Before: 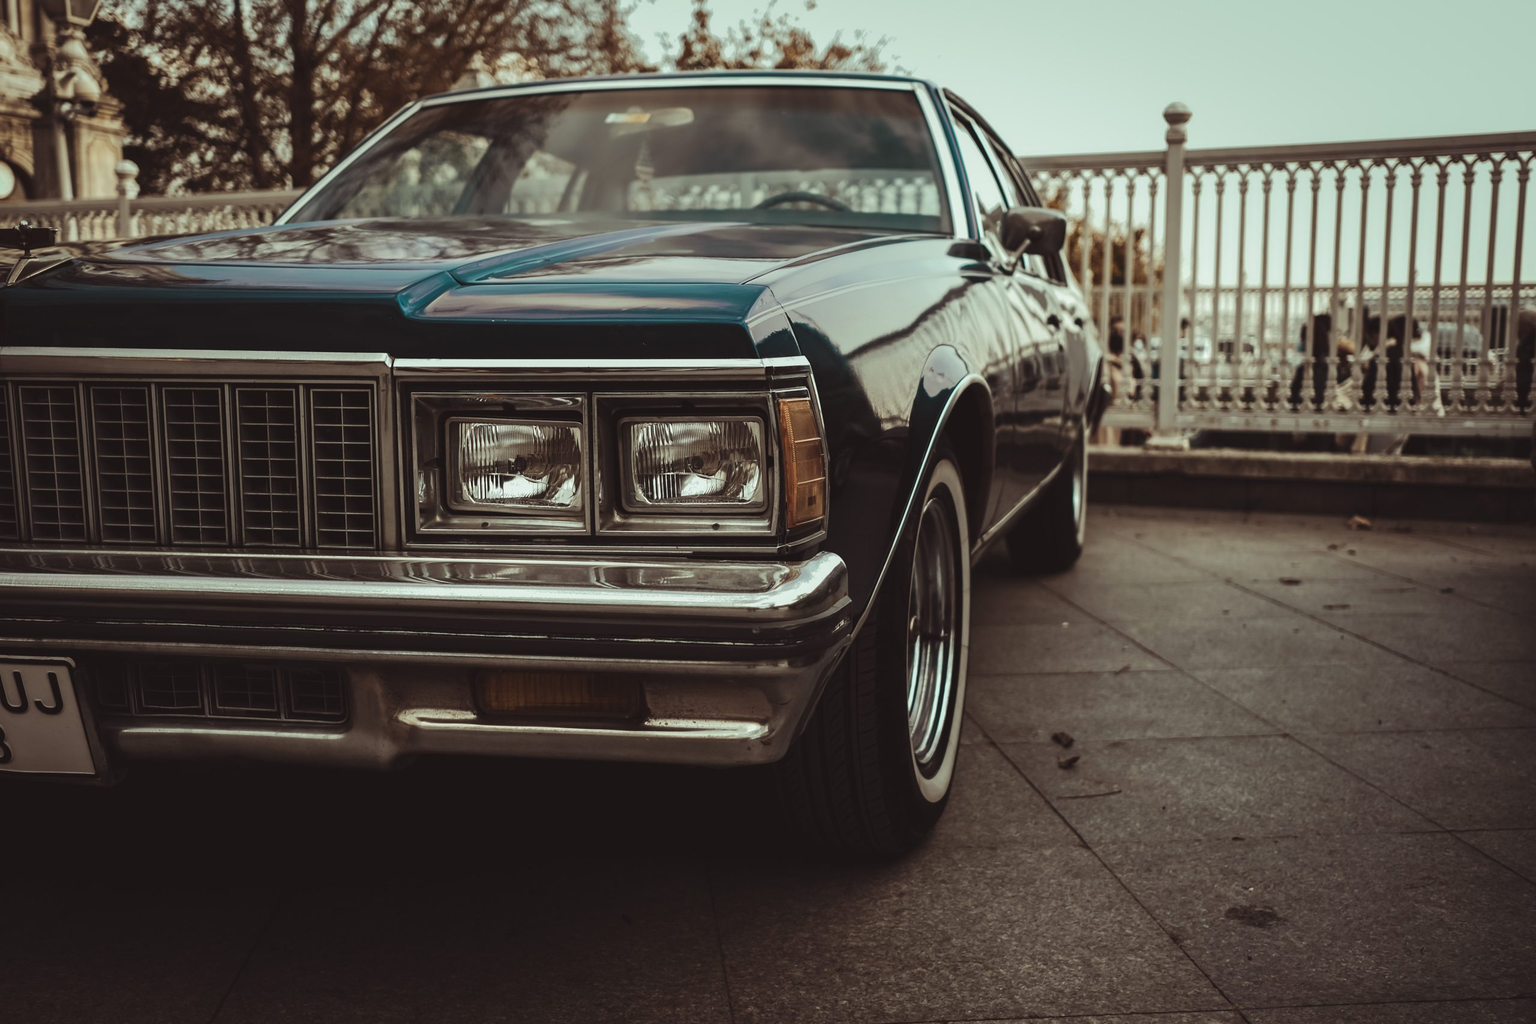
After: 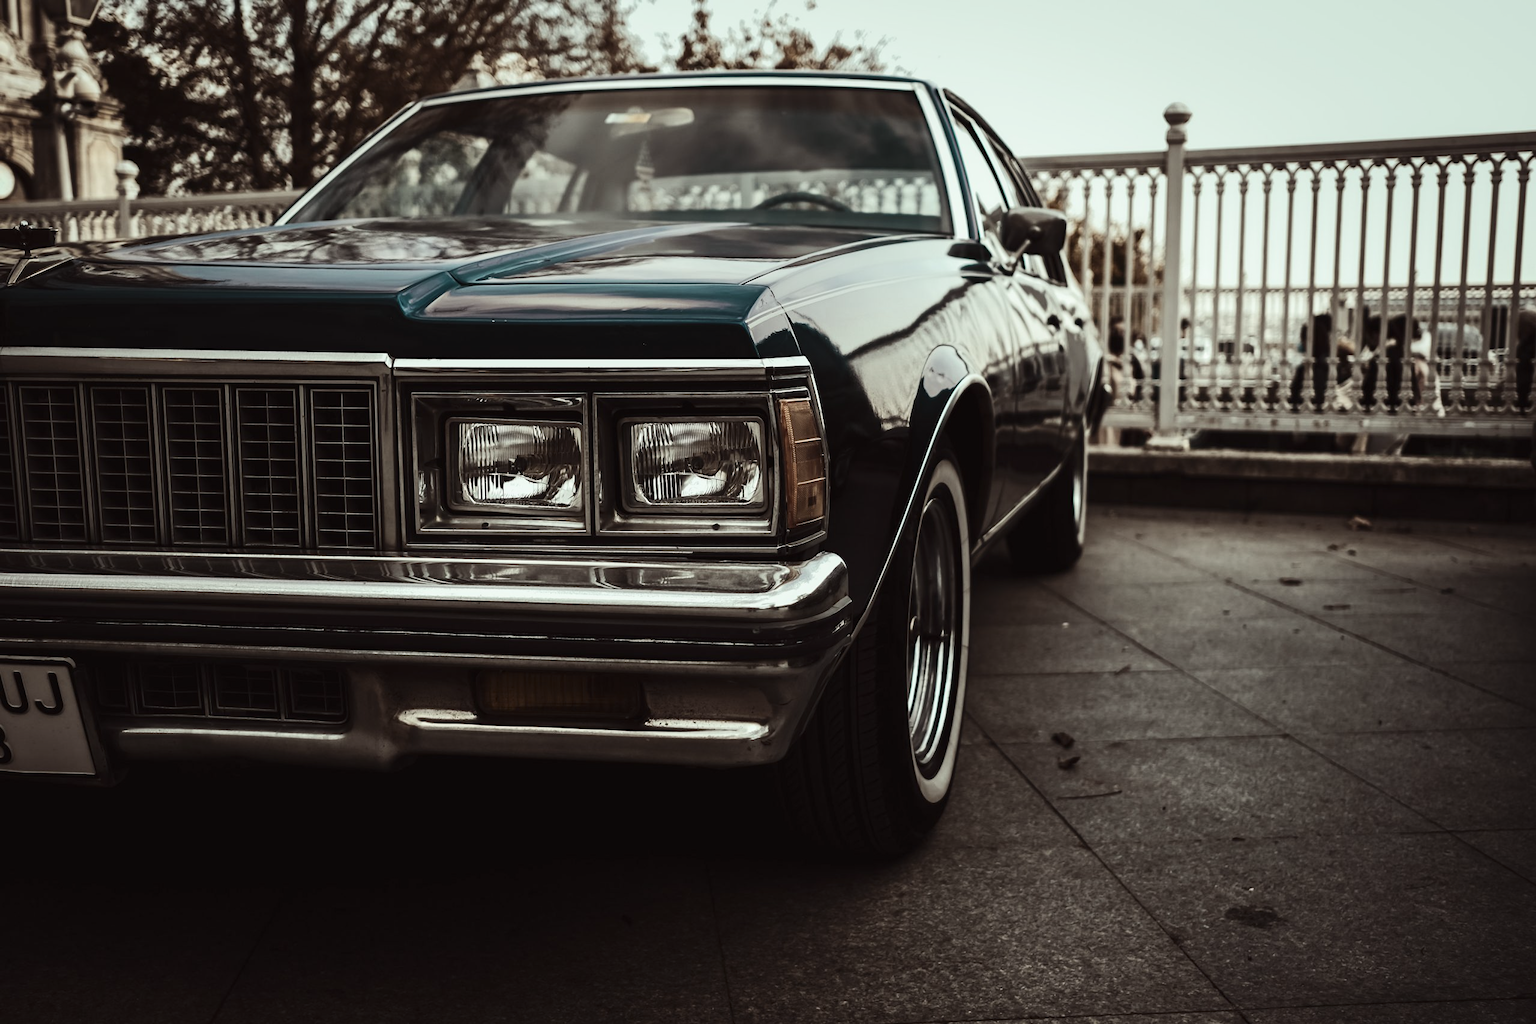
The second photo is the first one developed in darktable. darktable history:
contrast brightness saturation: contrast 0.254, saturation -0.31
levels: levels [0.016, 0.5, 0.996]
